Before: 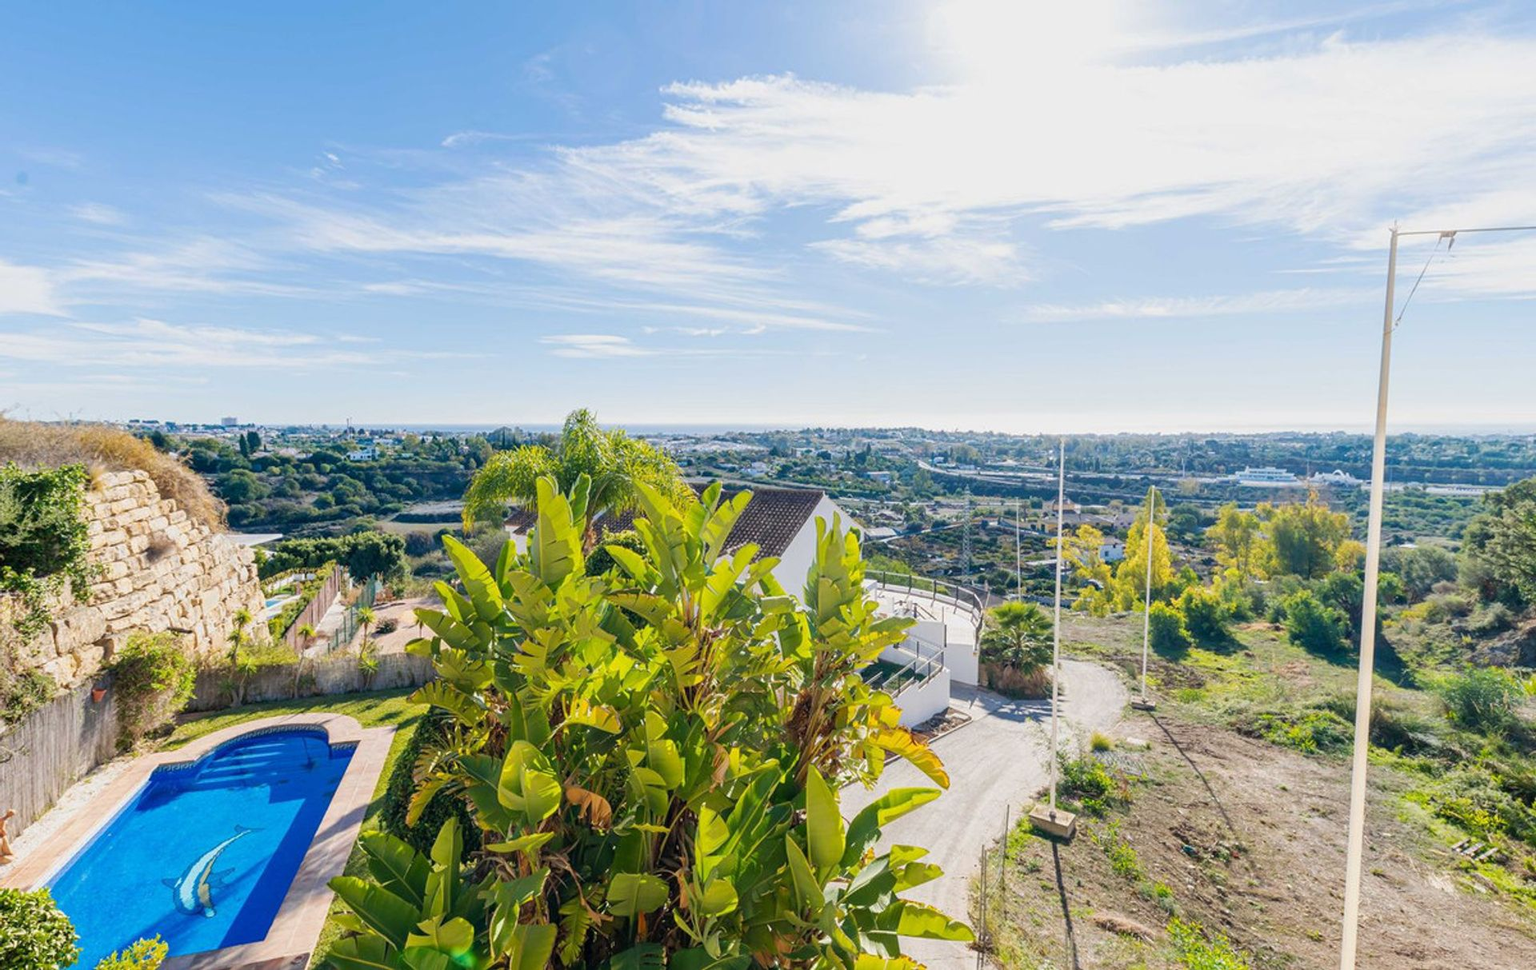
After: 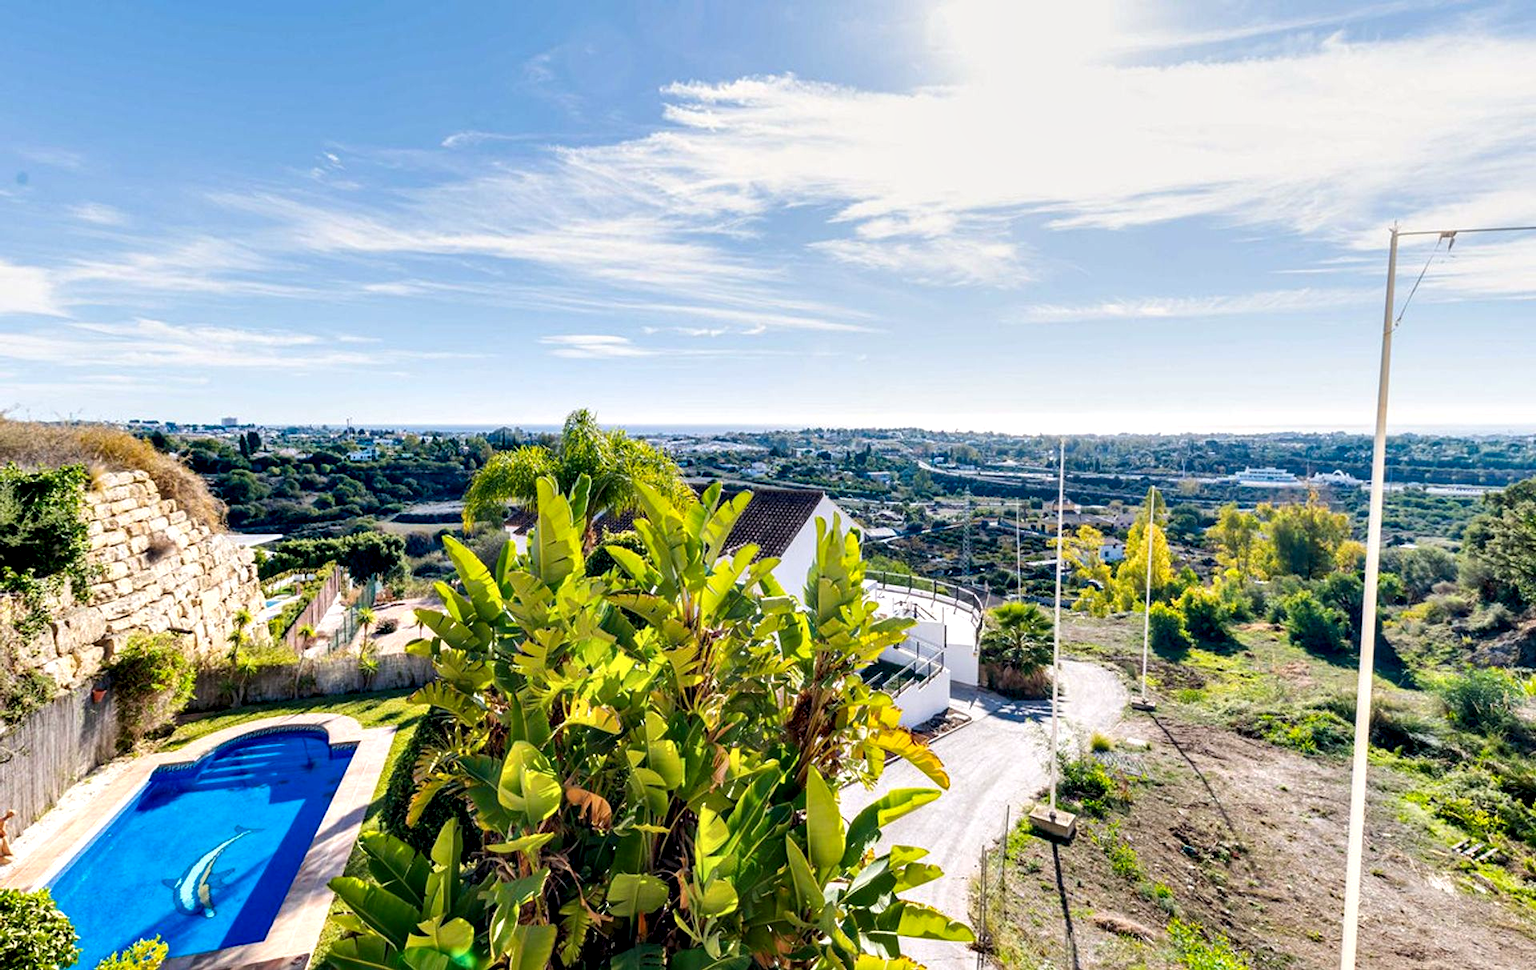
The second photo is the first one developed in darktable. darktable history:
contrast equalizer: y [[0.6 ×6], [0.55 ×6], [0 ×6], [0 ×6], [0 ×6]]
color calibration: illuminant same as pipeline (D50), adaptation XYZ, x 0.346, y 0.358, temperature 5005.6 K
